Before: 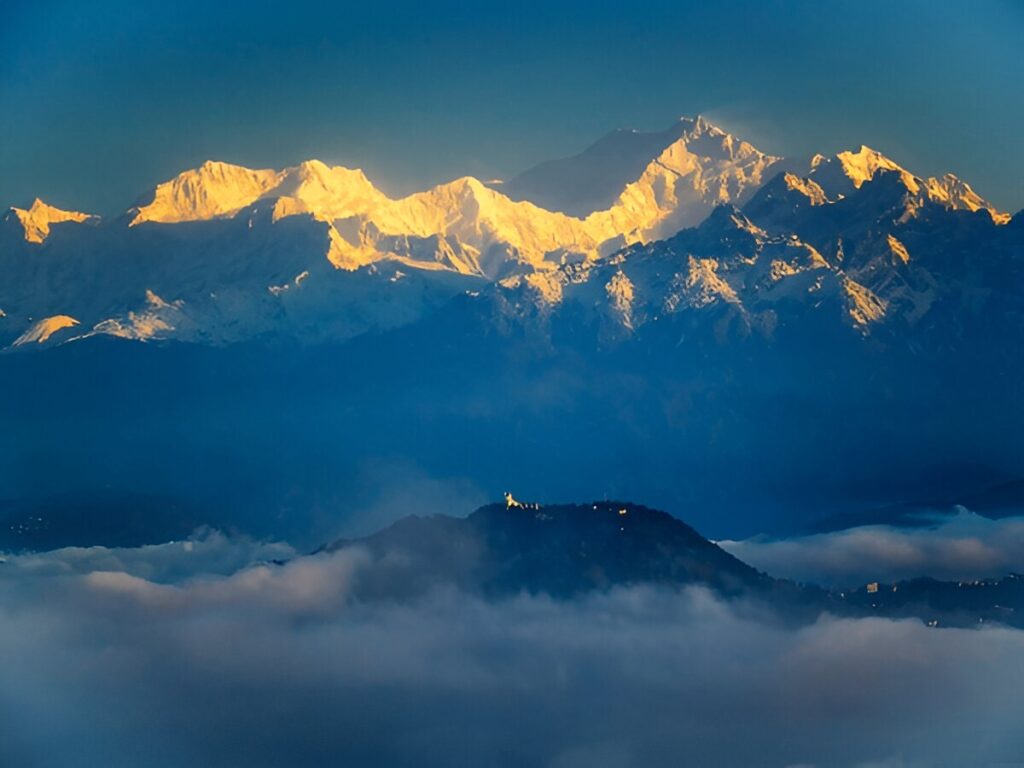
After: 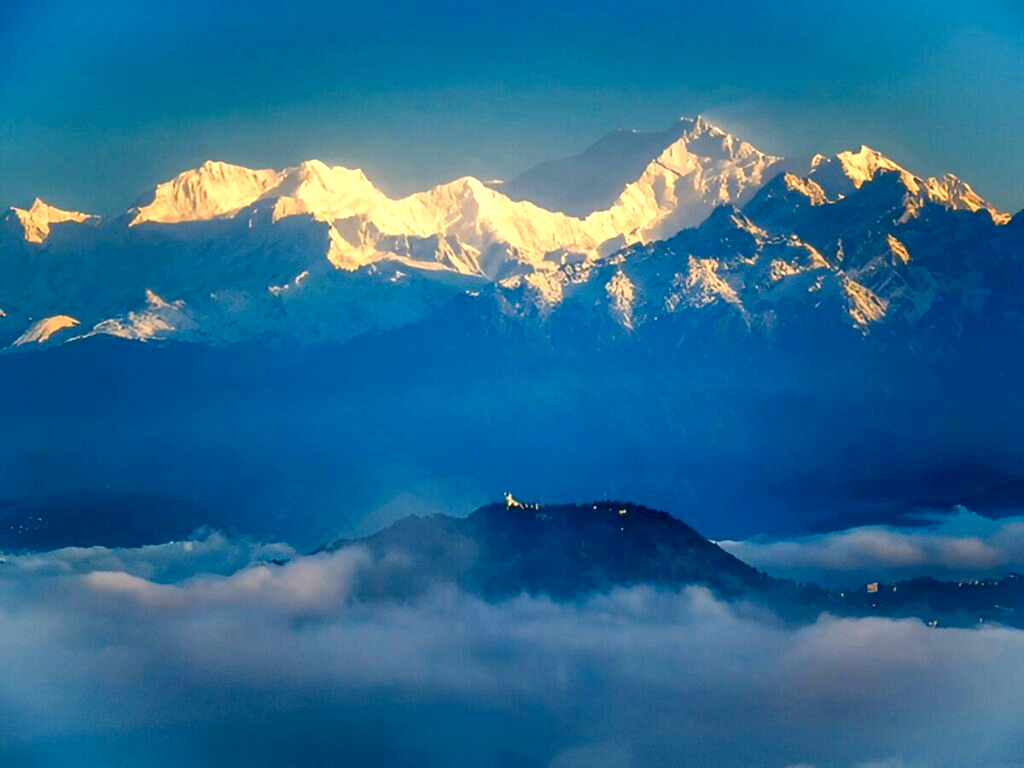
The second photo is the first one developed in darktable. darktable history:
local contrast: on, module defaults
color balance rgb: perceptual saturation grading › global saturation 20%, perceptual saturation grading › highlights -50%, perceptual saturation grading › shadows 30%, perceptual brilliance grading › global brilliance 10%, perceptual brilliance grading › shadows 15%
